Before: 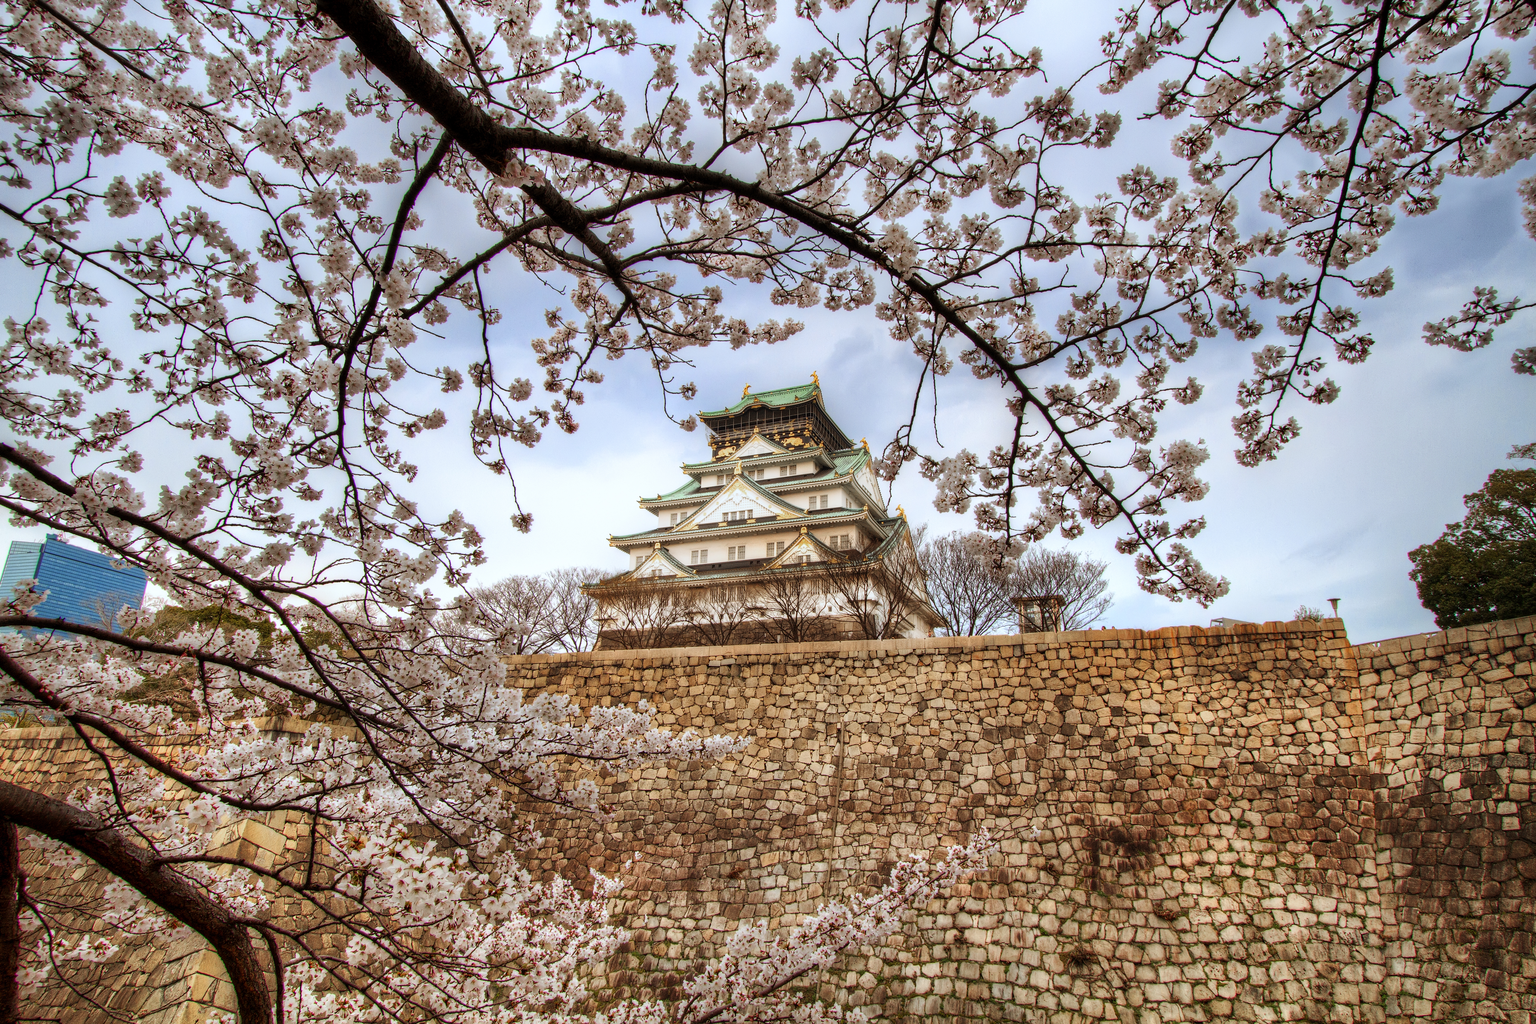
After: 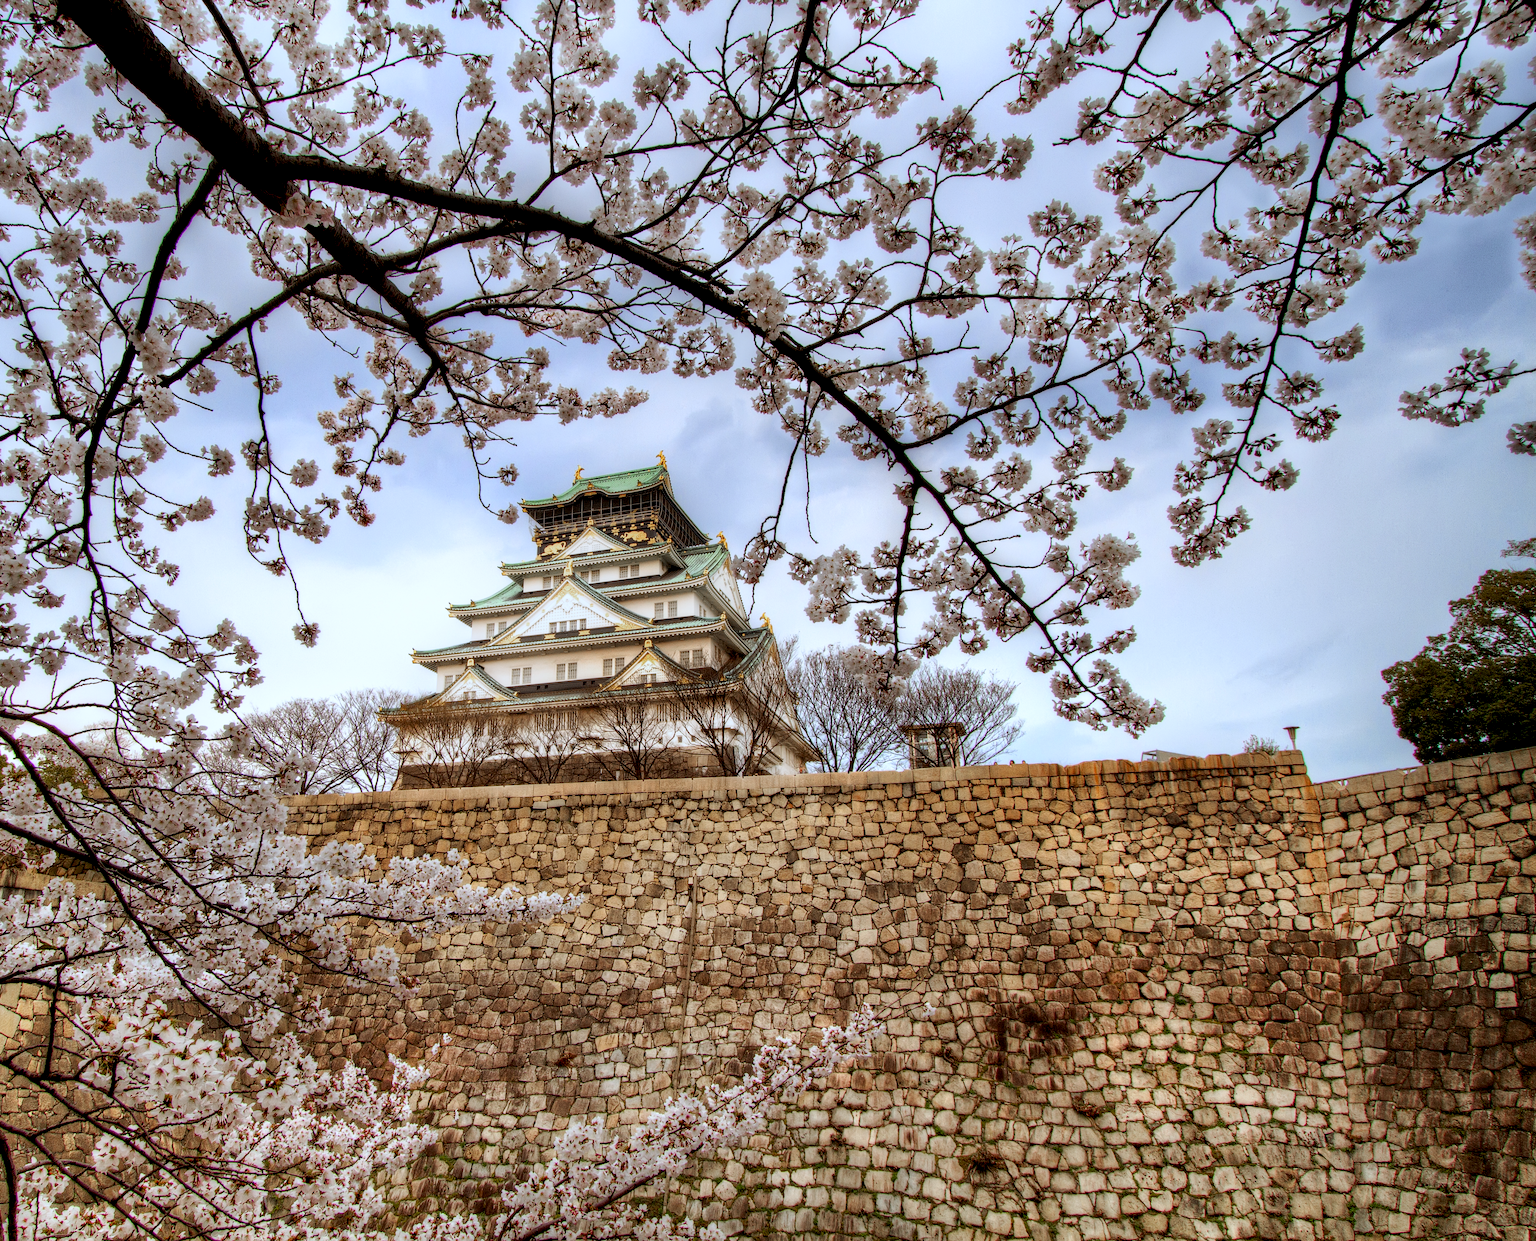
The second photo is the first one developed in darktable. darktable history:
white balance: red 0.976, blue 1.04
crop: left 17.582%, bottom 0.031%
exposure: black level correction 0.009, compensate highlight preservation false
